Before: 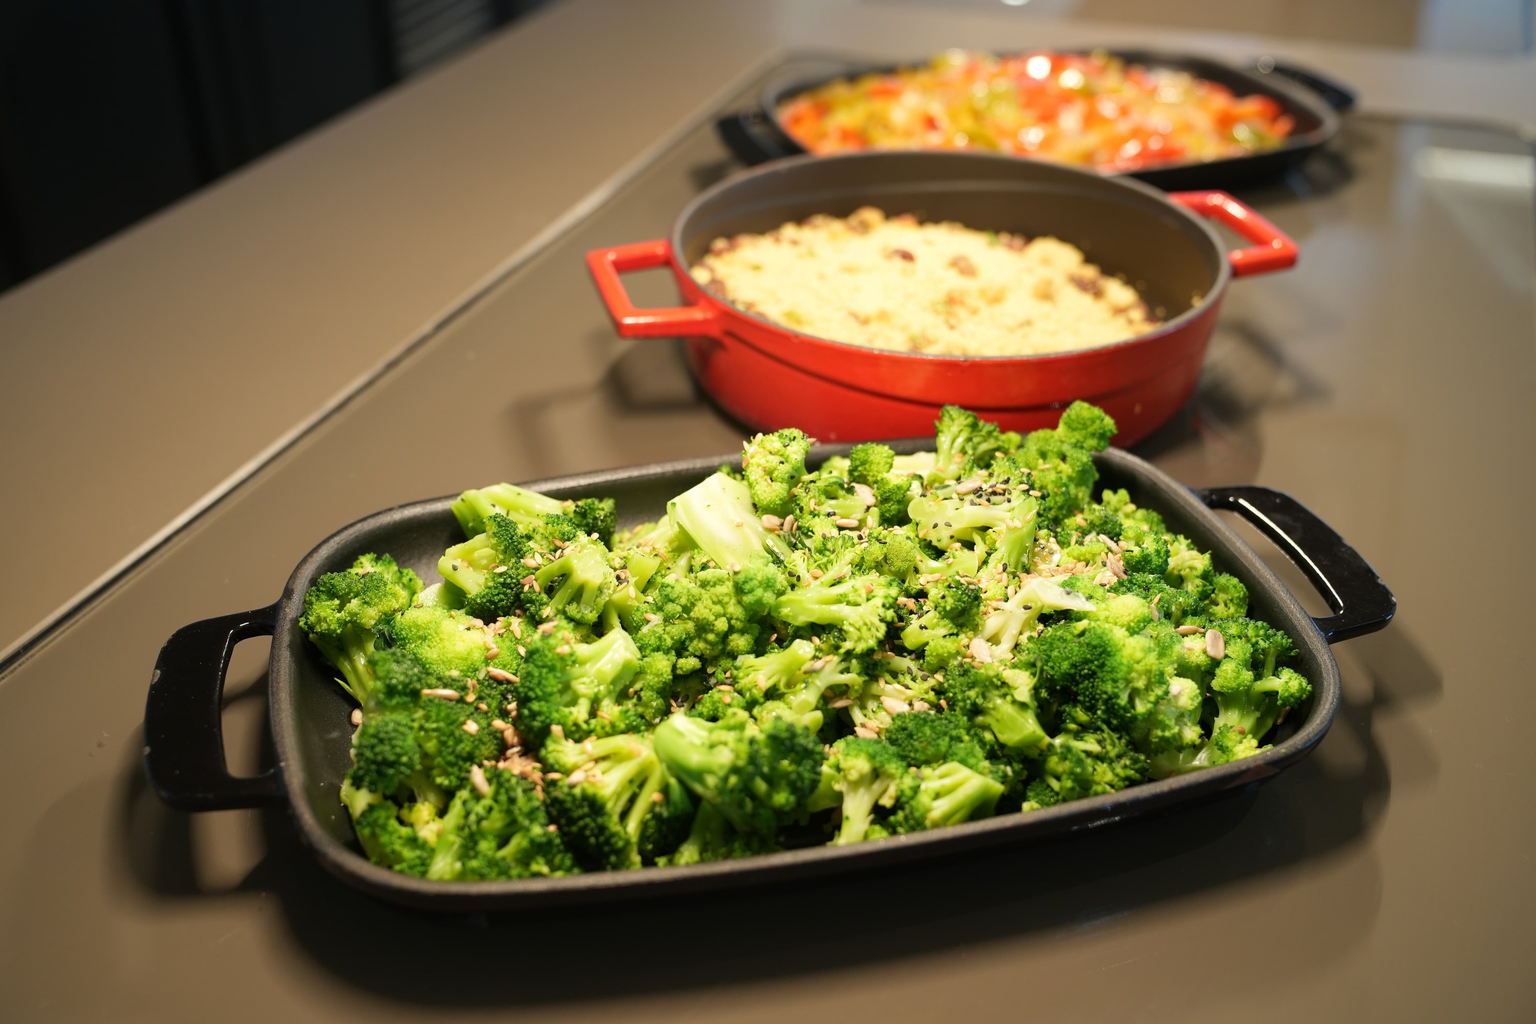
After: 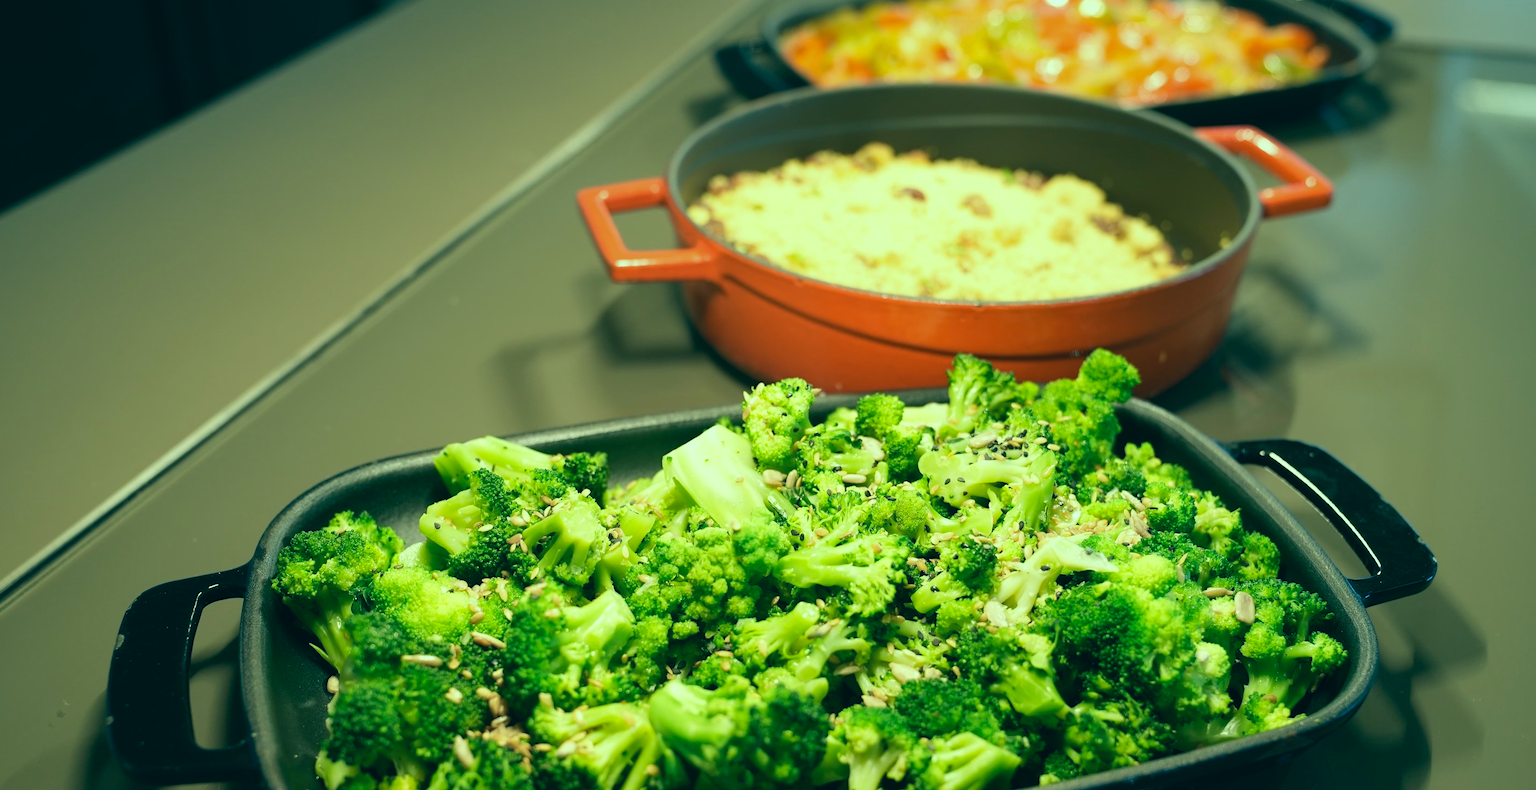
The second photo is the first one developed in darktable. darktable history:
crop: left 2.853%, top 7.127%, right 2.994%, bottom 20.21%
color correction: highlights a* -19.96, highlights b* 9.8, shadows a* -19.92, shadows b* -10.17
